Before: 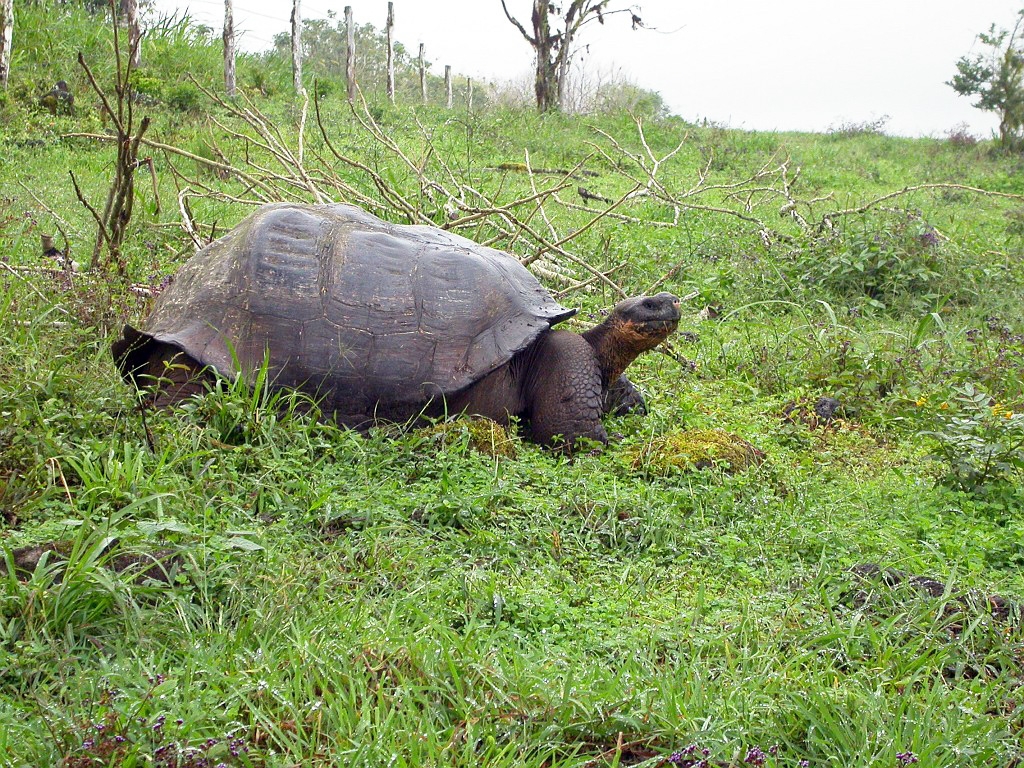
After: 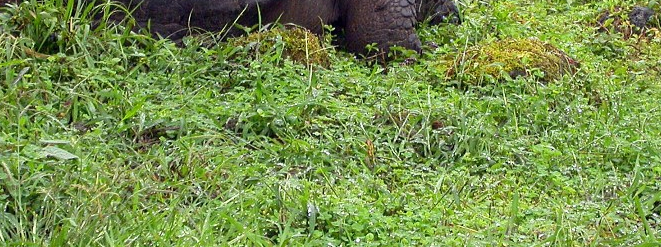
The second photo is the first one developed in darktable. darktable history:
crop: left 18.198%, top 50.997%, right 17.221%, bottom 16.816%
